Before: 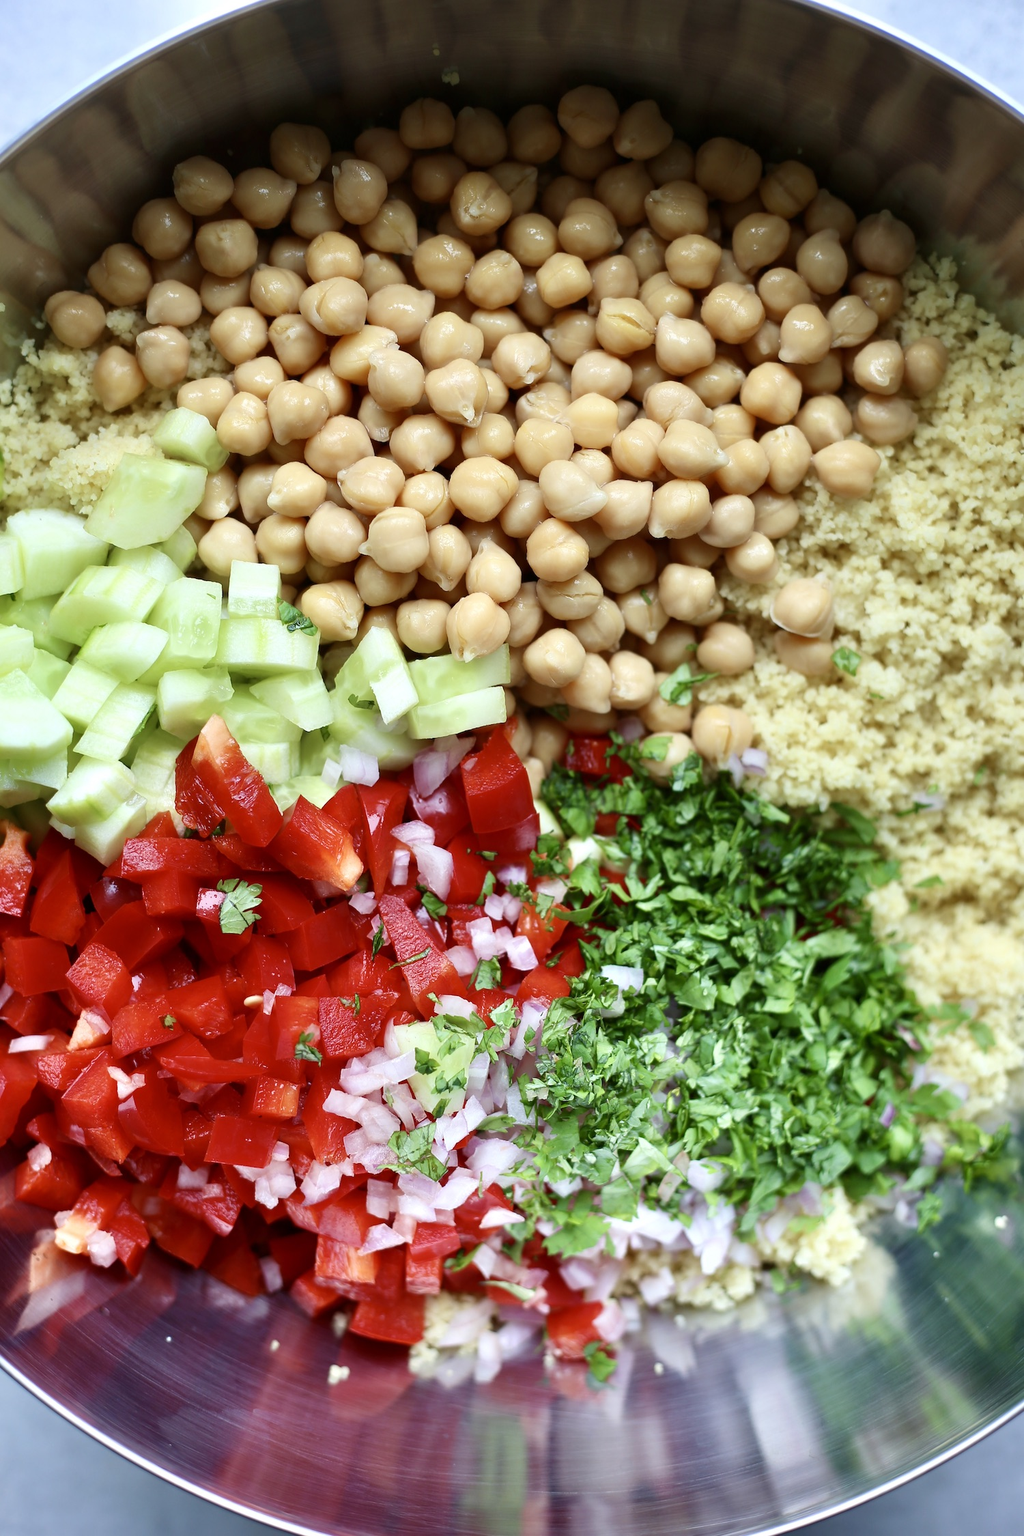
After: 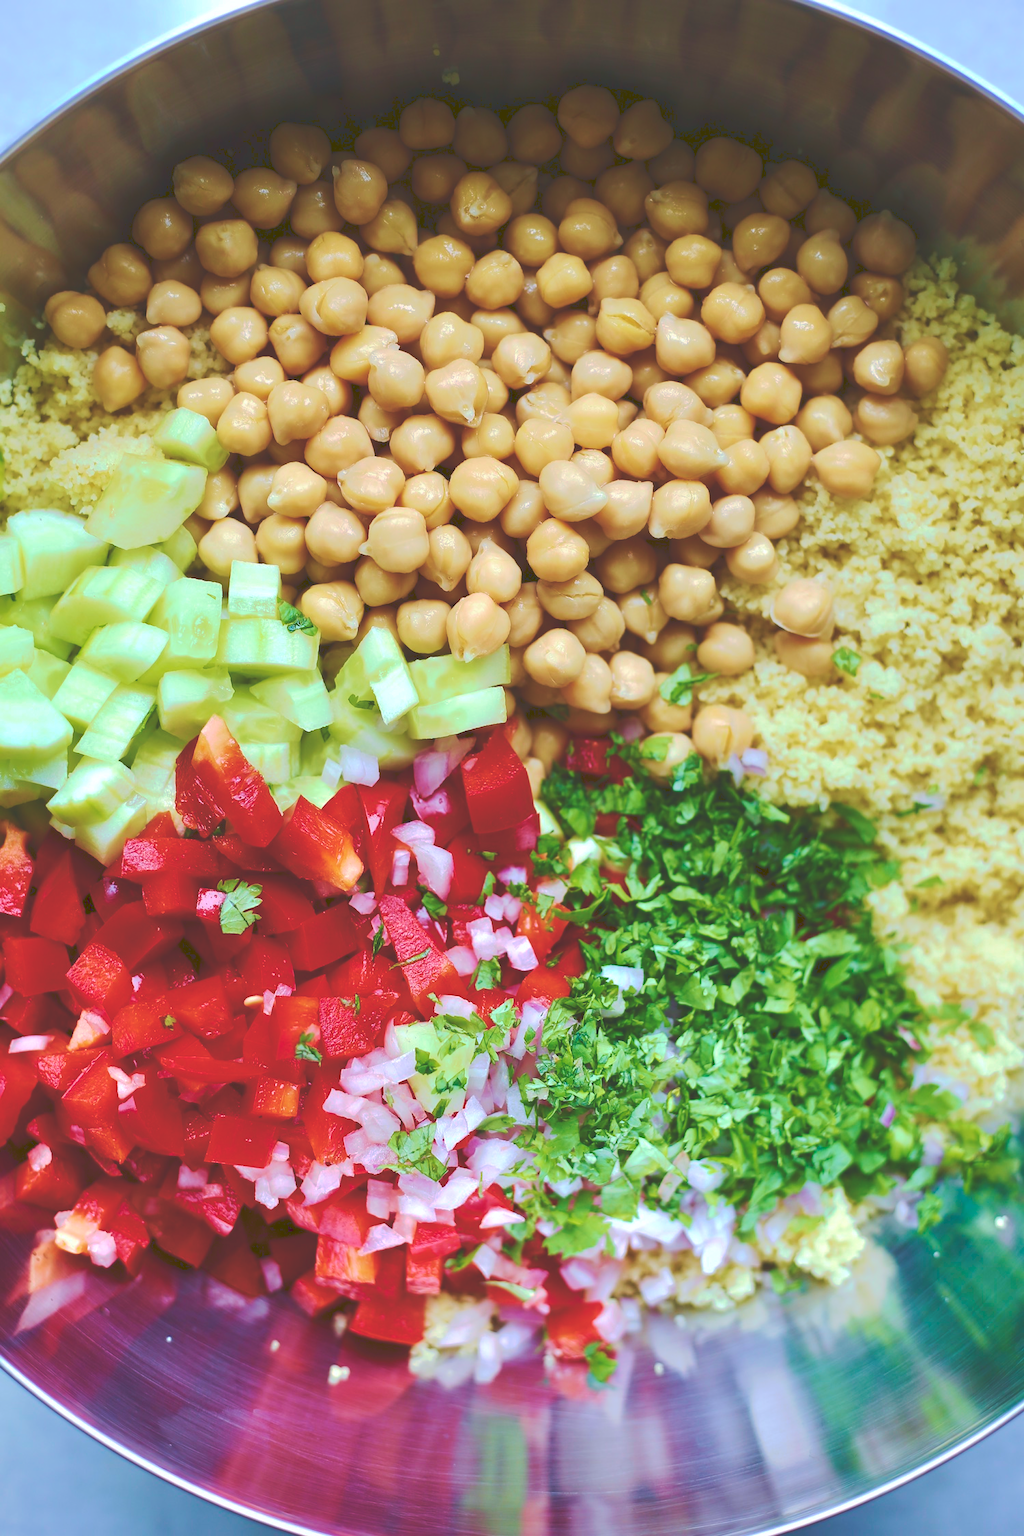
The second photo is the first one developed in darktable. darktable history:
color correction: highlights a* -0.137, highlights b* -5.91, shadows a* -0.137, shadows b* -0.137
velvia: strength 45%
color balance rgb: perceptual saturation grading › global saturation 25%, global vibrance 20%
tone curve: curves: ch0 [(0, 0) (0.003, 0.217) (0.011, 0.217) (0.025, 0.229) (0.044, 0.243) (0.069, 0.253) (0.1, 0.265) (0.136, 0.281) (0.177, 0.305) (0.224, 0.331) (0.277, 0.369) (0.335, 0.415) (0.399, 0.472) (0.468, 0.543) (0.543, 0.609) (0.623, 0.676) (0.709, 0.734) (0.801, 0.798) (0.898, 0.849) (1, 1)], preserve colors none
